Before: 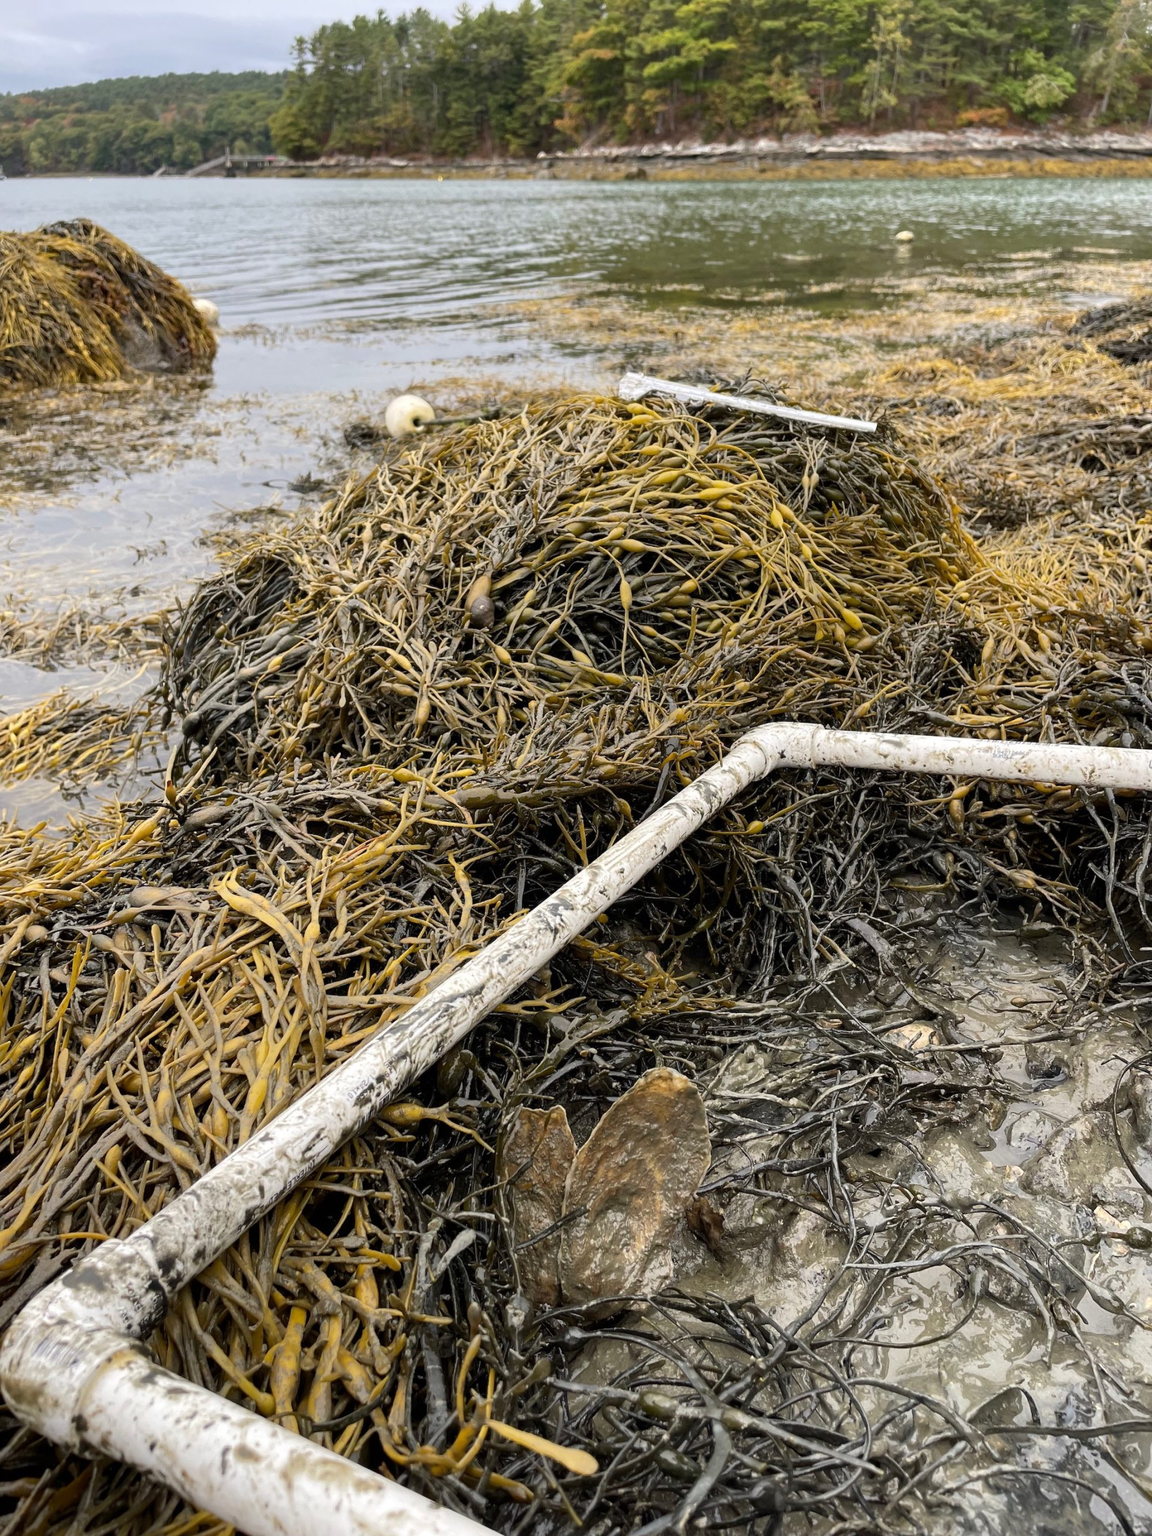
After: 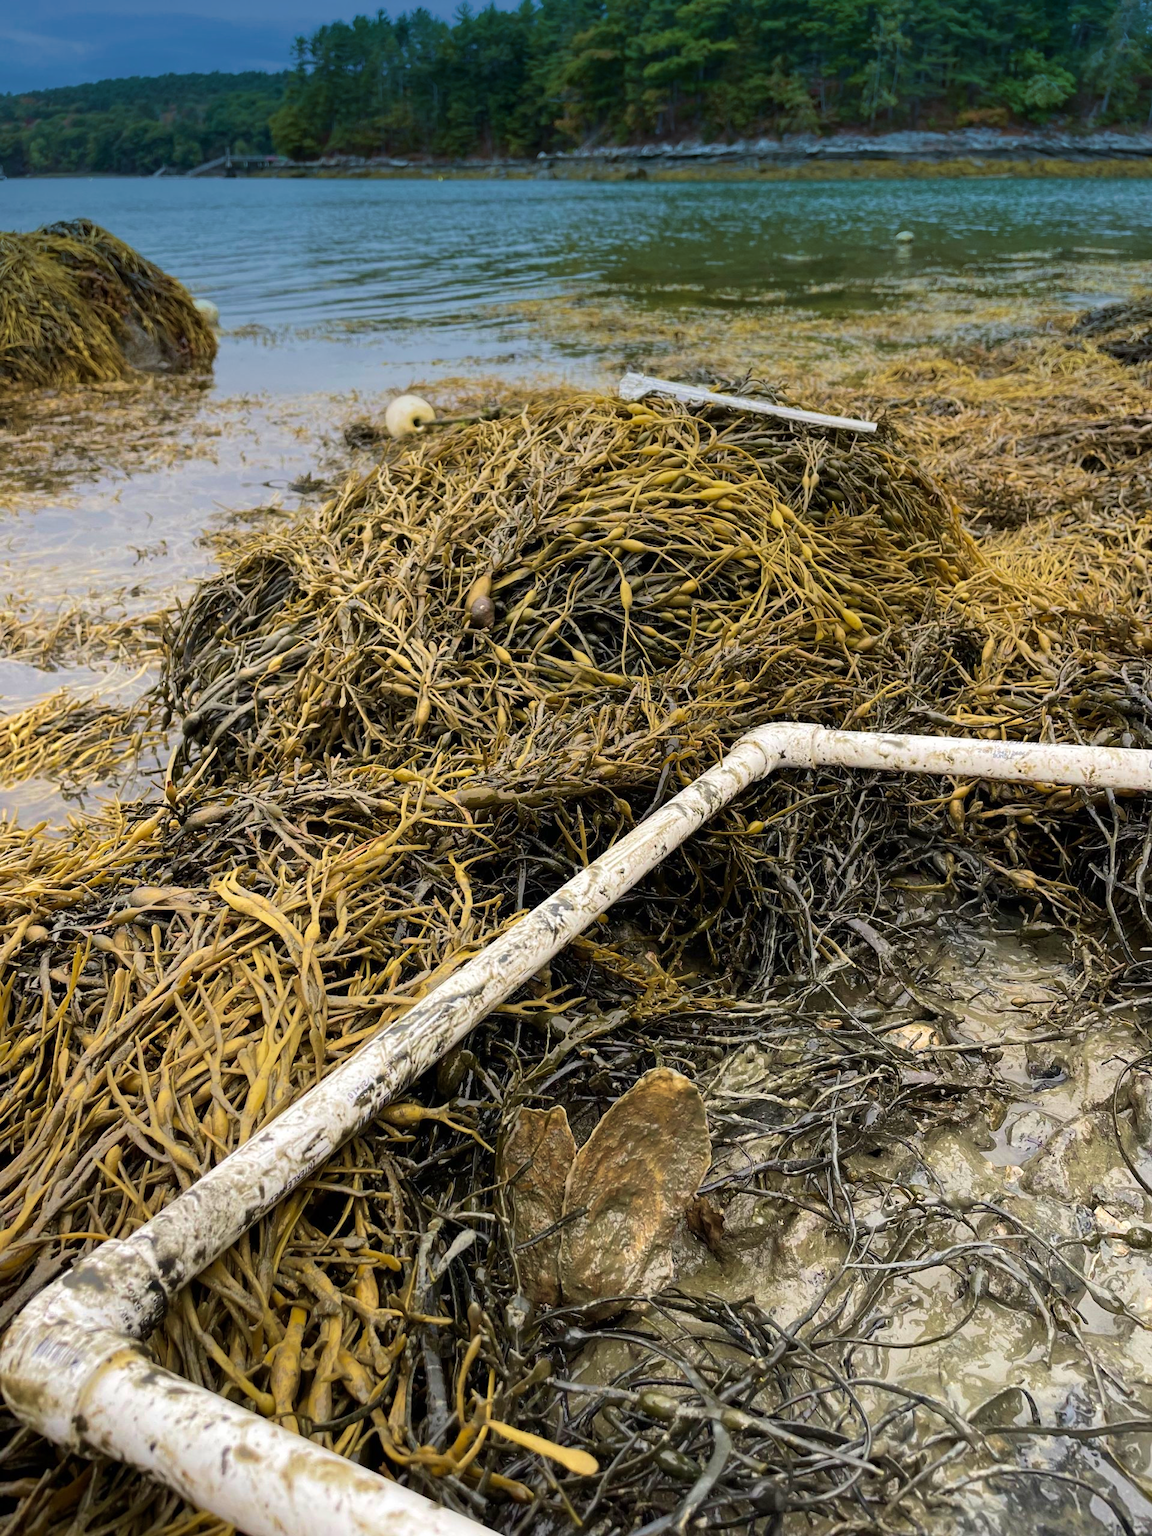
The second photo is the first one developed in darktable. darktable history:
graduated density: density 2.02 EV, hardness 44%, rotation 0.374°, offset 8.21, hue 208.8°, saturation 97%
velvia: strength 56%
vignetting: fall-off start 97.52%, fall-off radius 100%, brightness -0.574, saturation 0, center (-0.027, 0.404), width/height ratio 1.368, unbound false
